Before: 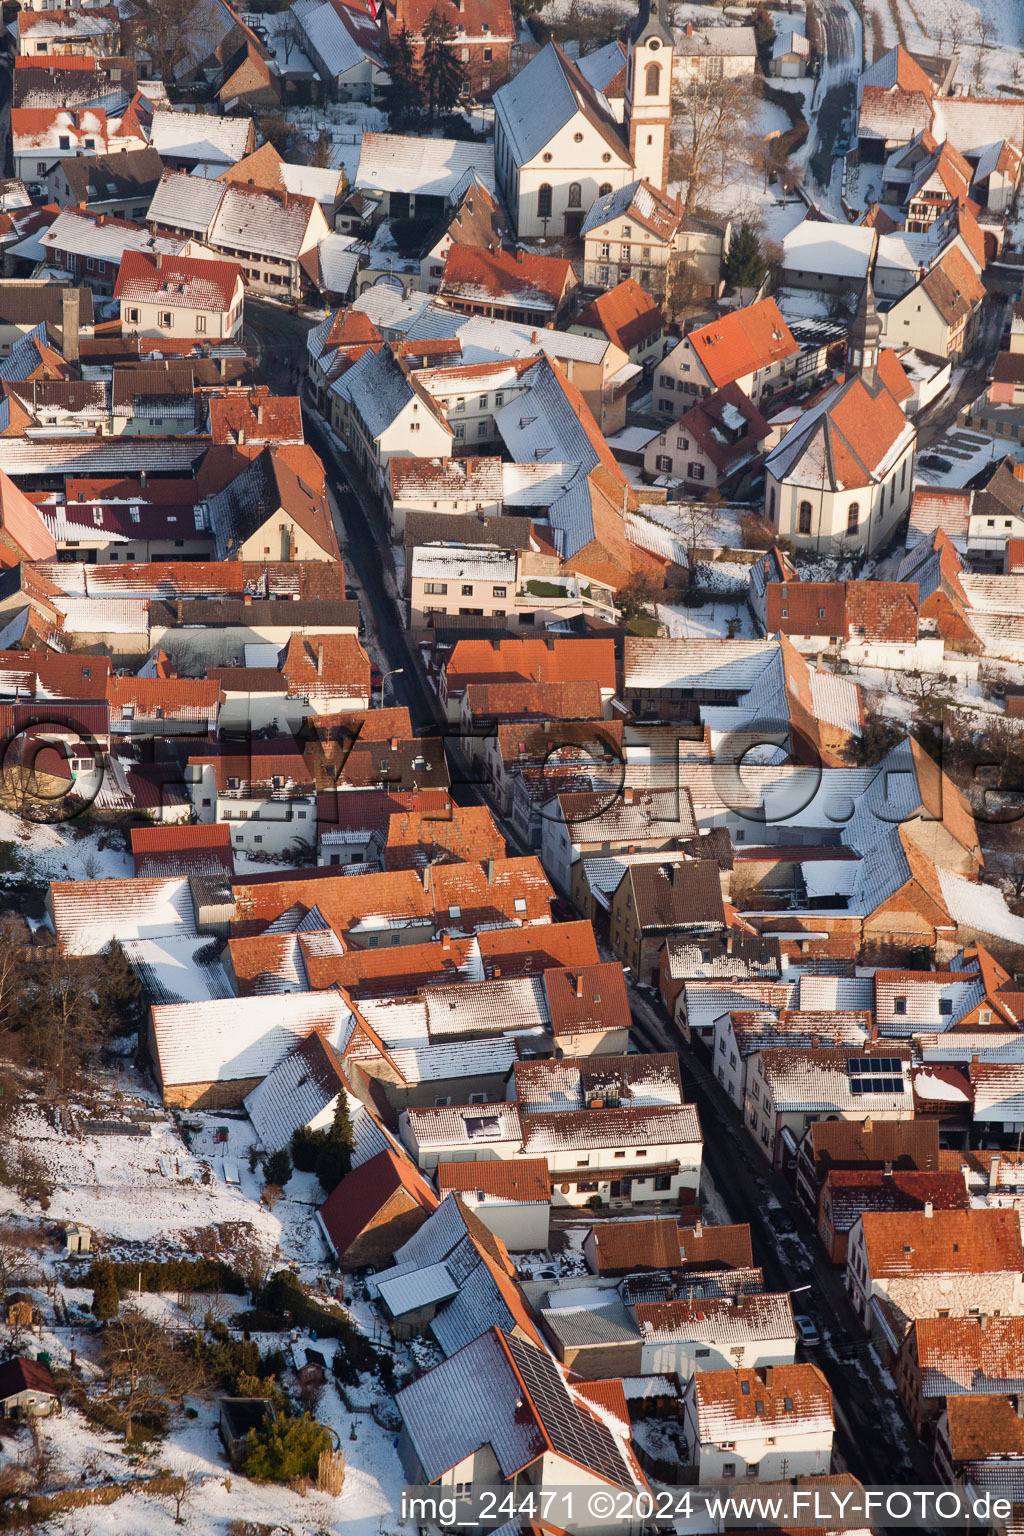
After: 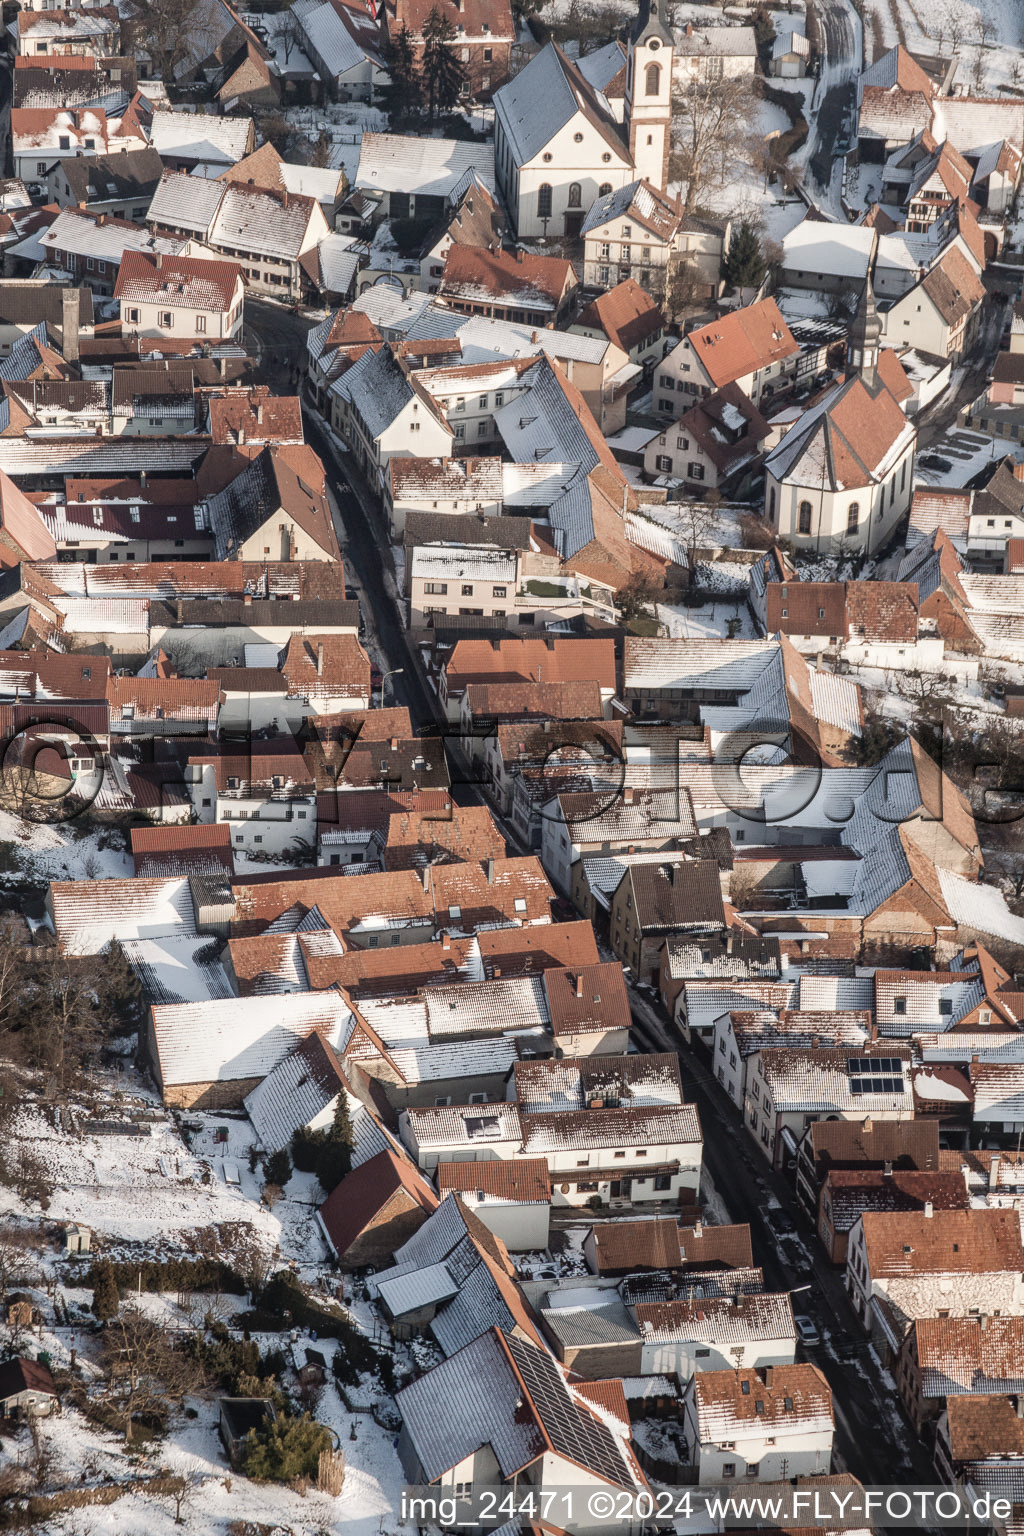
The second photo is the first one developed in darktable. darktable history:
local contrast: highlights 79%, shadows 56%, detail 175%, midtone range 0.428
contrast brightness saturation: contrast -0.26, saturation -0.43
